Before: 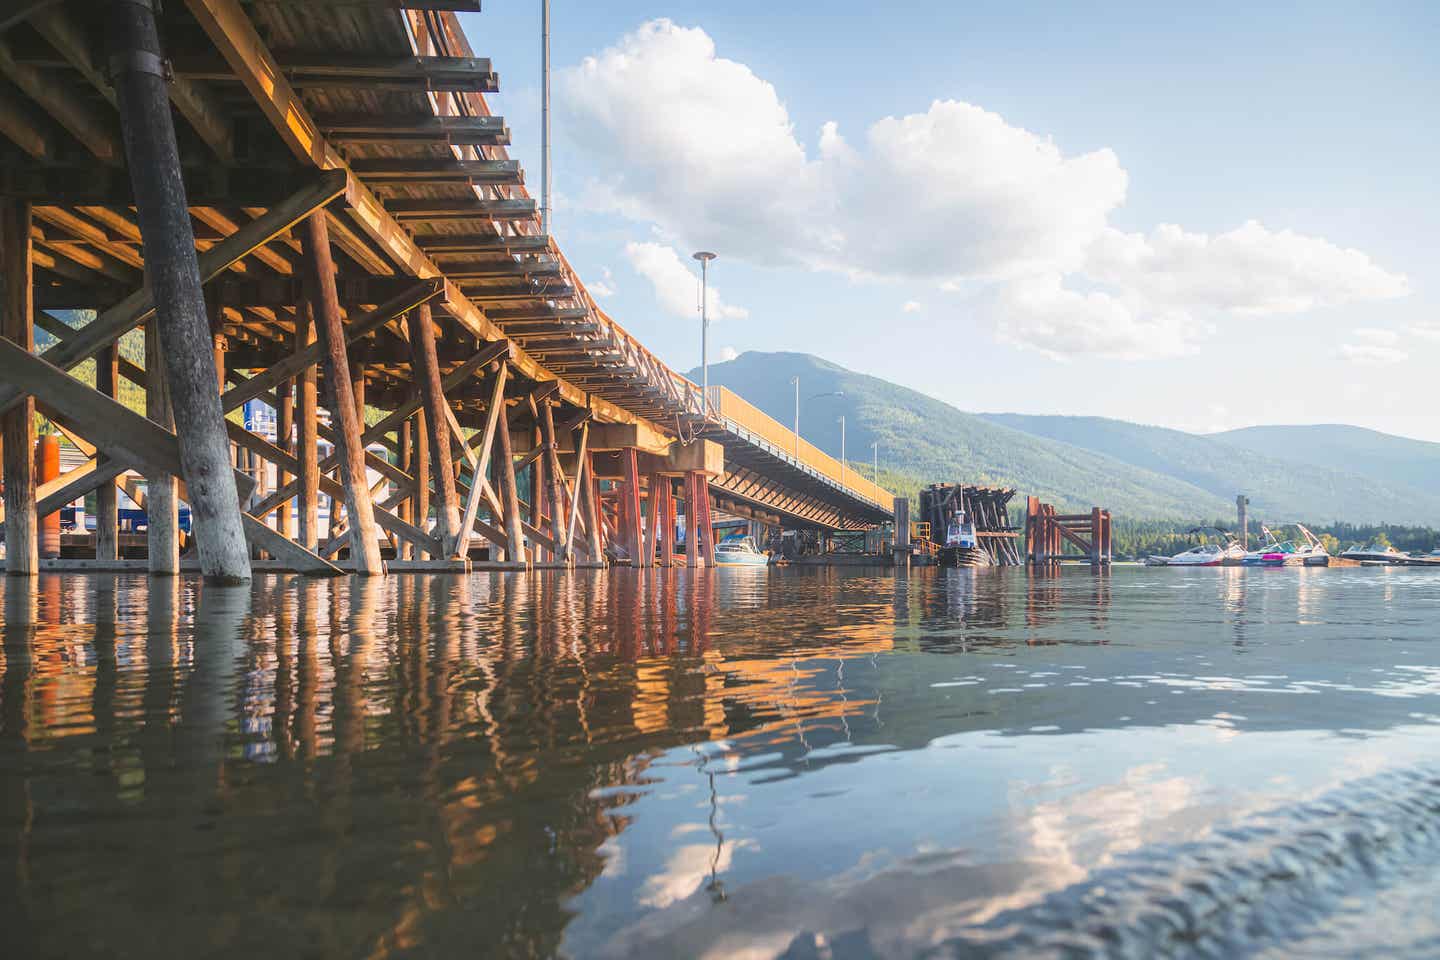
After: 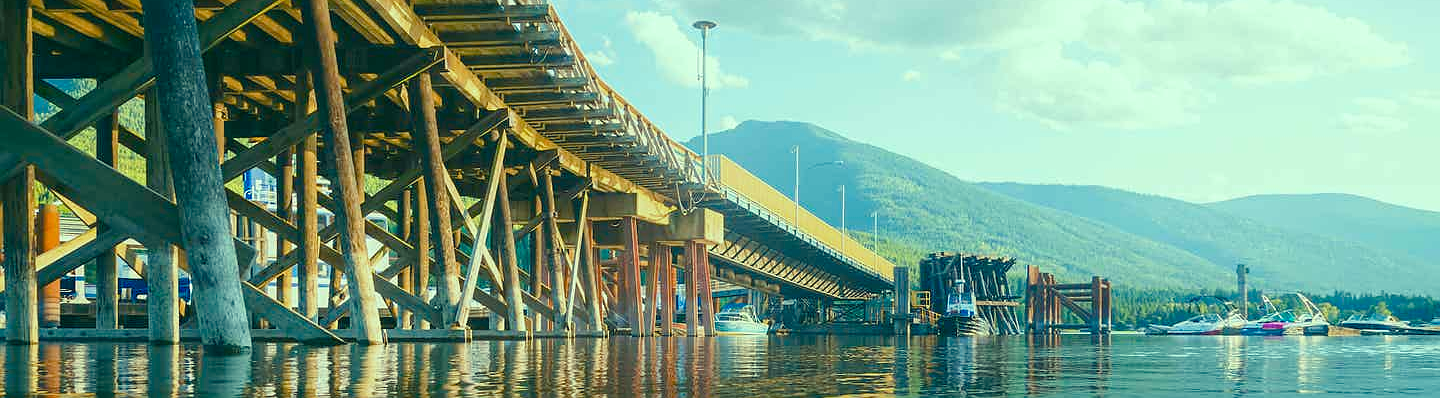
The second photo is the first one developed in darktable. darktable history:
color correction: highlights a* -19.61, highlights b* 9.8, shadows a* -20.3, shadows b* -10.91
color balance rgb: power › hue 312.13°, global offset › luminance -0.396%, perceptual saturation grading › global saturation 0.008%, perceptual saturation grading › highlights -19.826%, perceptual saturation grading › shadows 20.417%, global vibrance 34.331%
sharpen: radius 0.984, amount 0.603
crop and rotate: top 24.124%, bottom 34.317%
